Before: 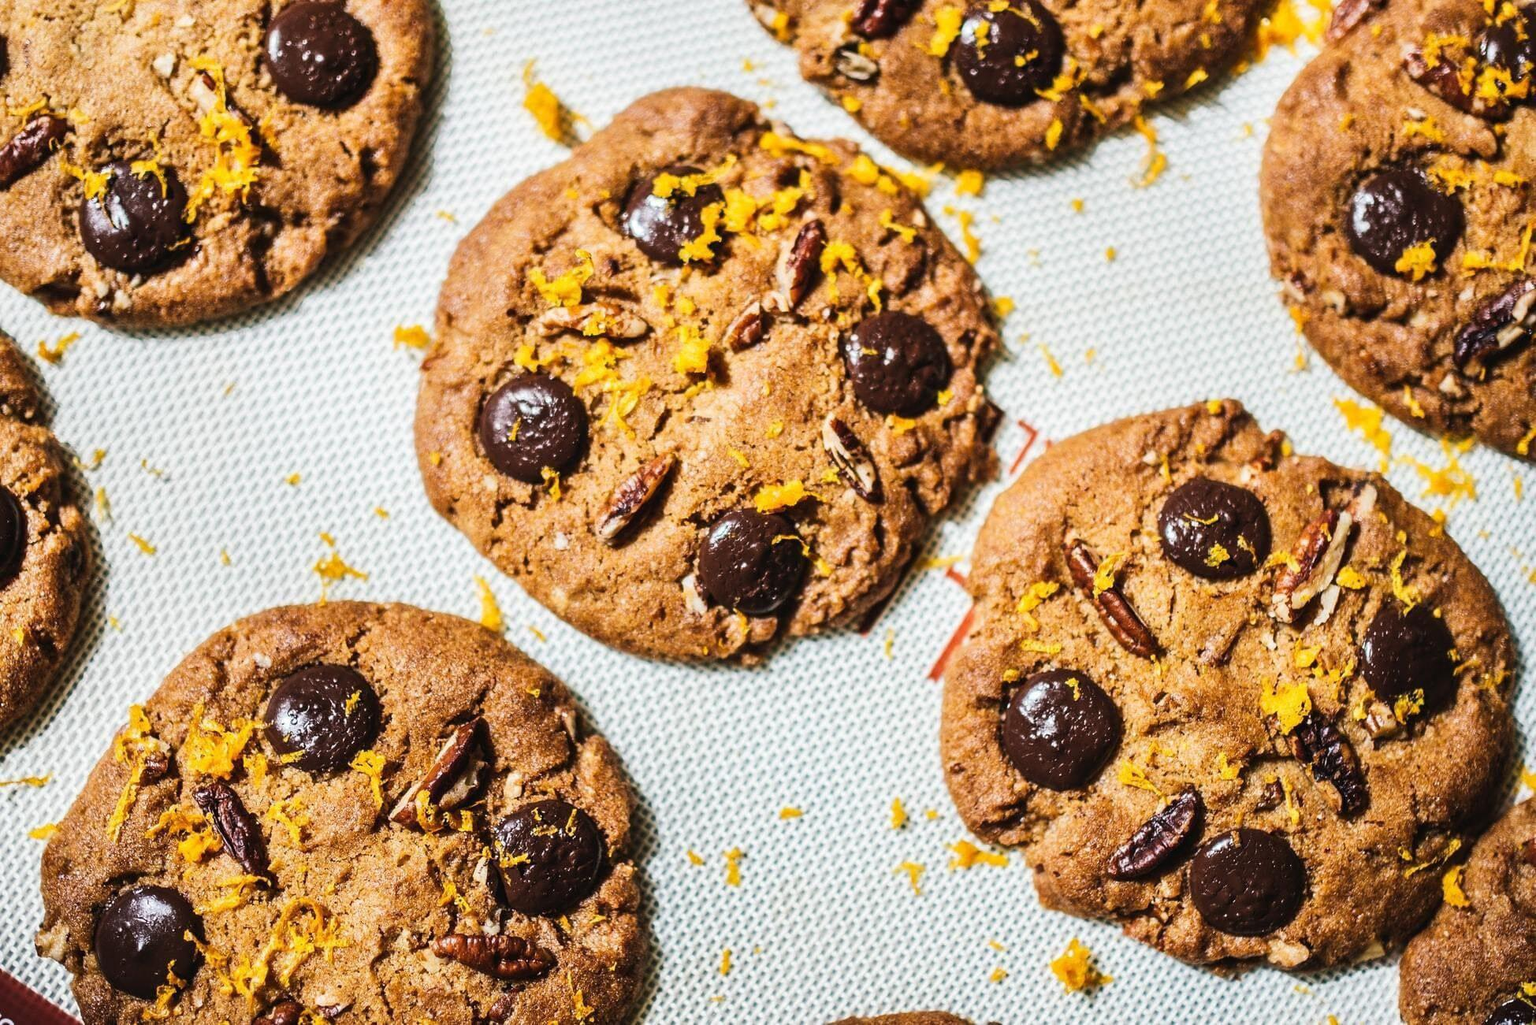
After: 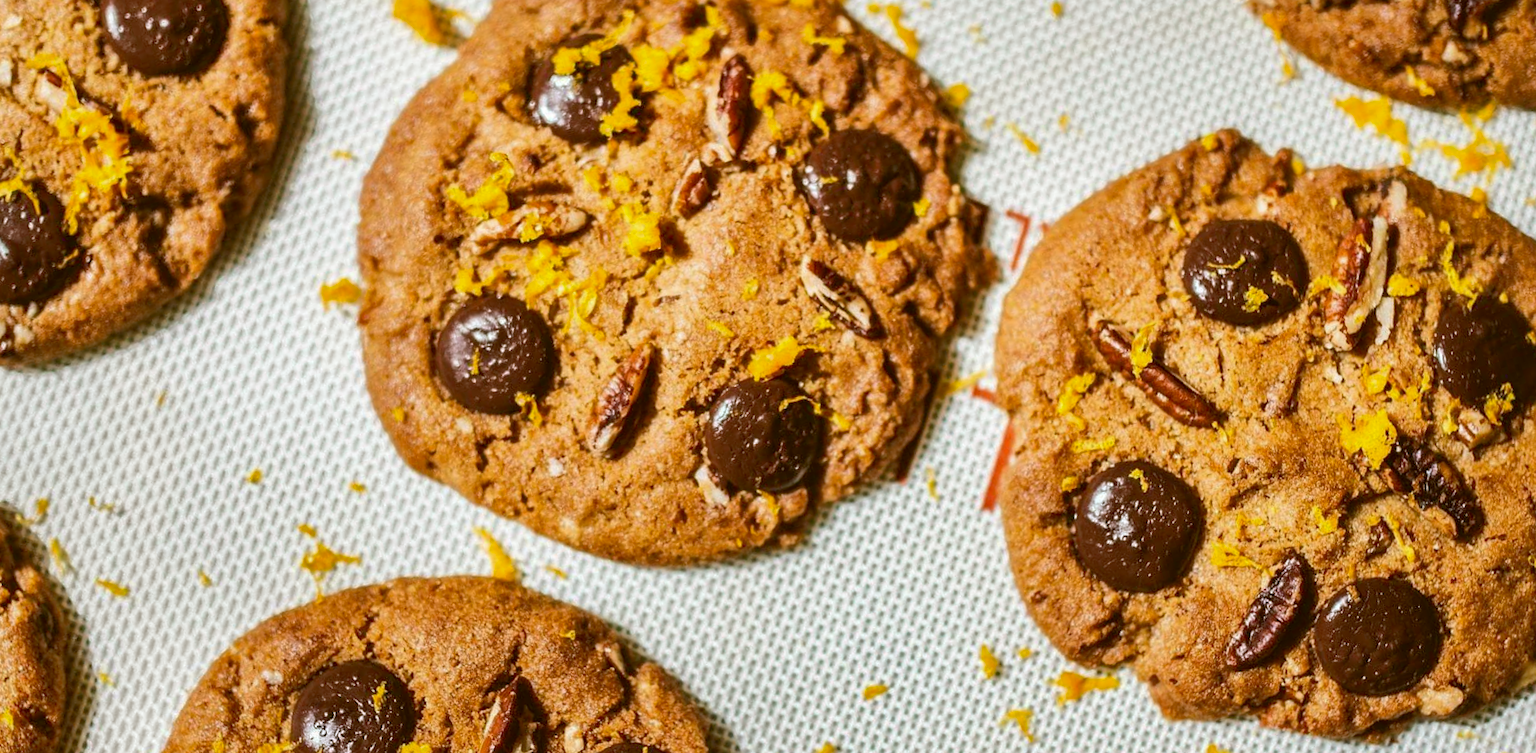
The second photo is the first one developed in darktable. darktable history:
shadows and highlights: on, module defaults
rotate and perspective: rotation -14.8°, crop left 0.1, crop right 0.903, crop top 0.25, crop bottom 0.748
color correction: highlights a* -0.482, highlights b* 0.161, shadows a* 4.66, shadows b* 20.72
